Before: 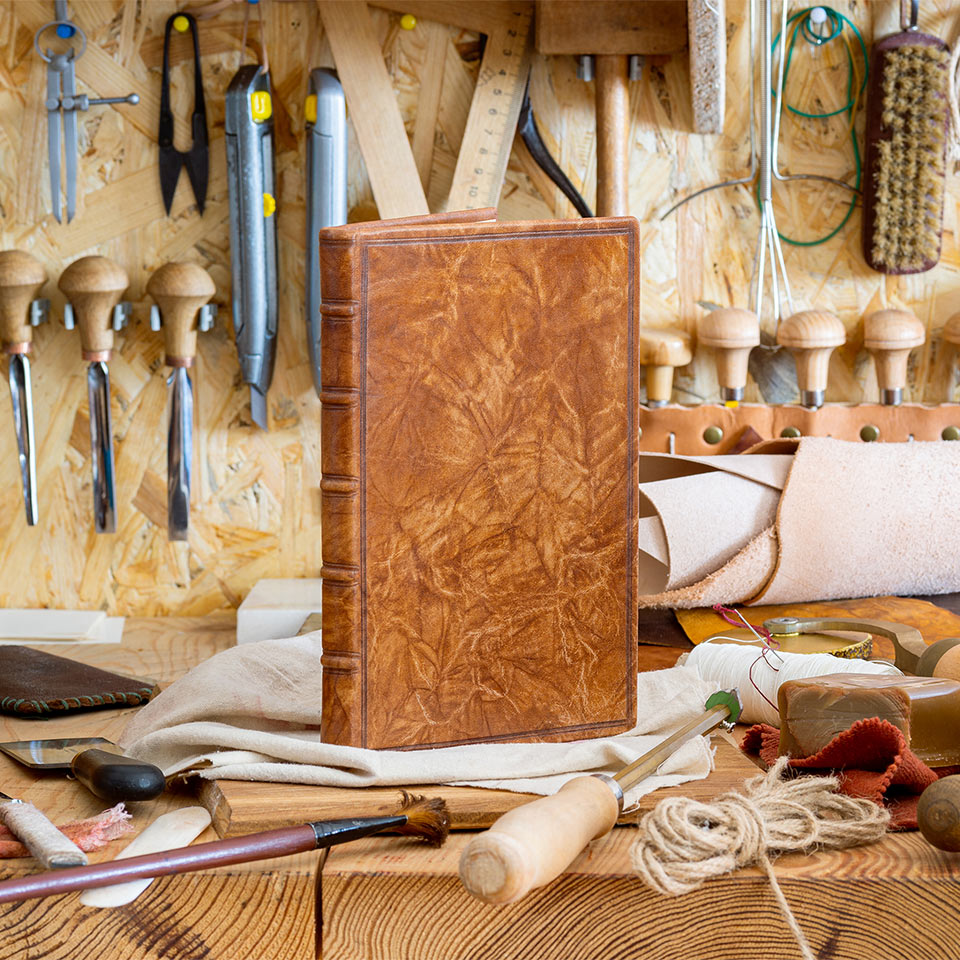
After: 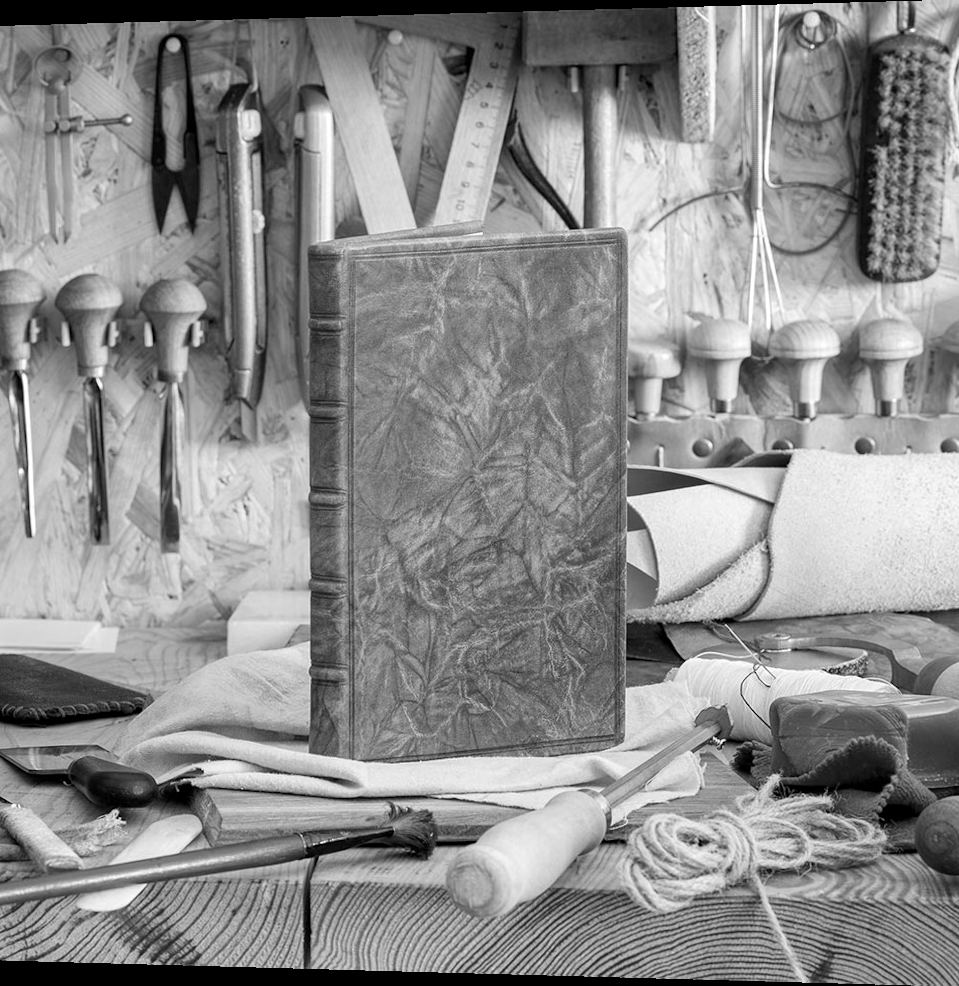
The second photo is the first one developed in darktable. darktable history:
local contrast: highlights 100%, shadows 100%, detail 120%, midtone range 0.2
monochrome: on, module defaults
white balance: red 0.978, blue 0.999
rotate and perspective: lens shift (horizontal) -0.055, automatic cropping off
